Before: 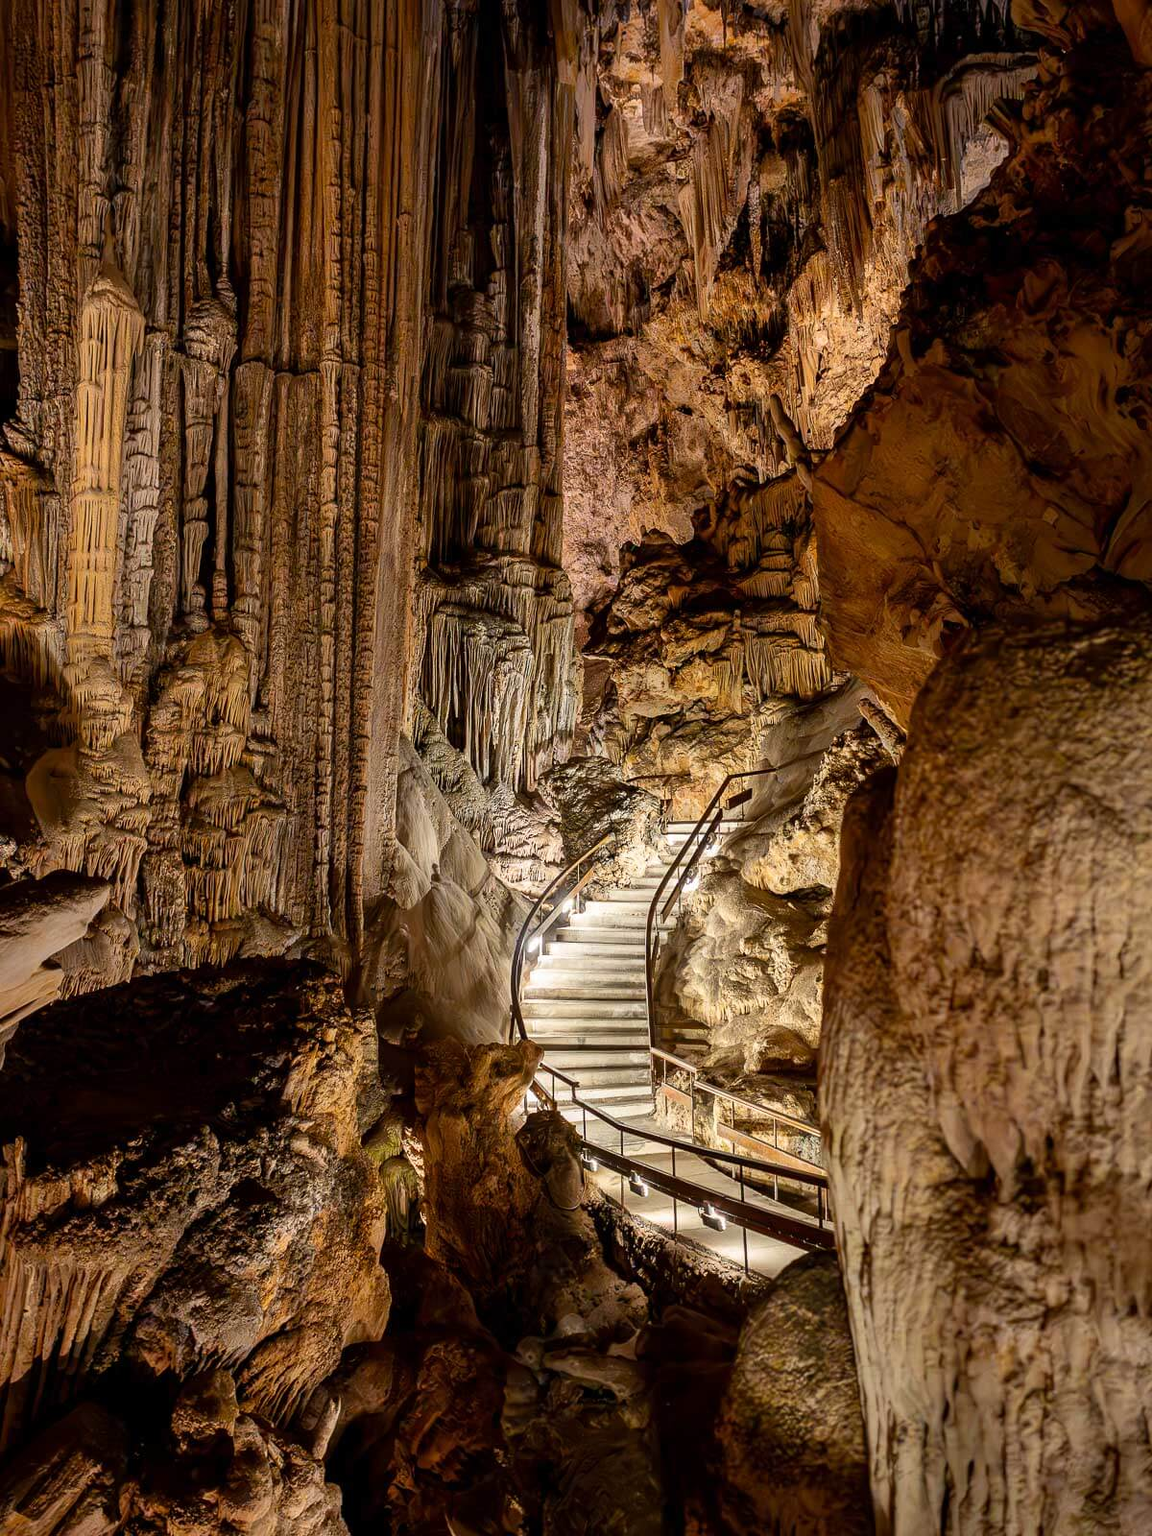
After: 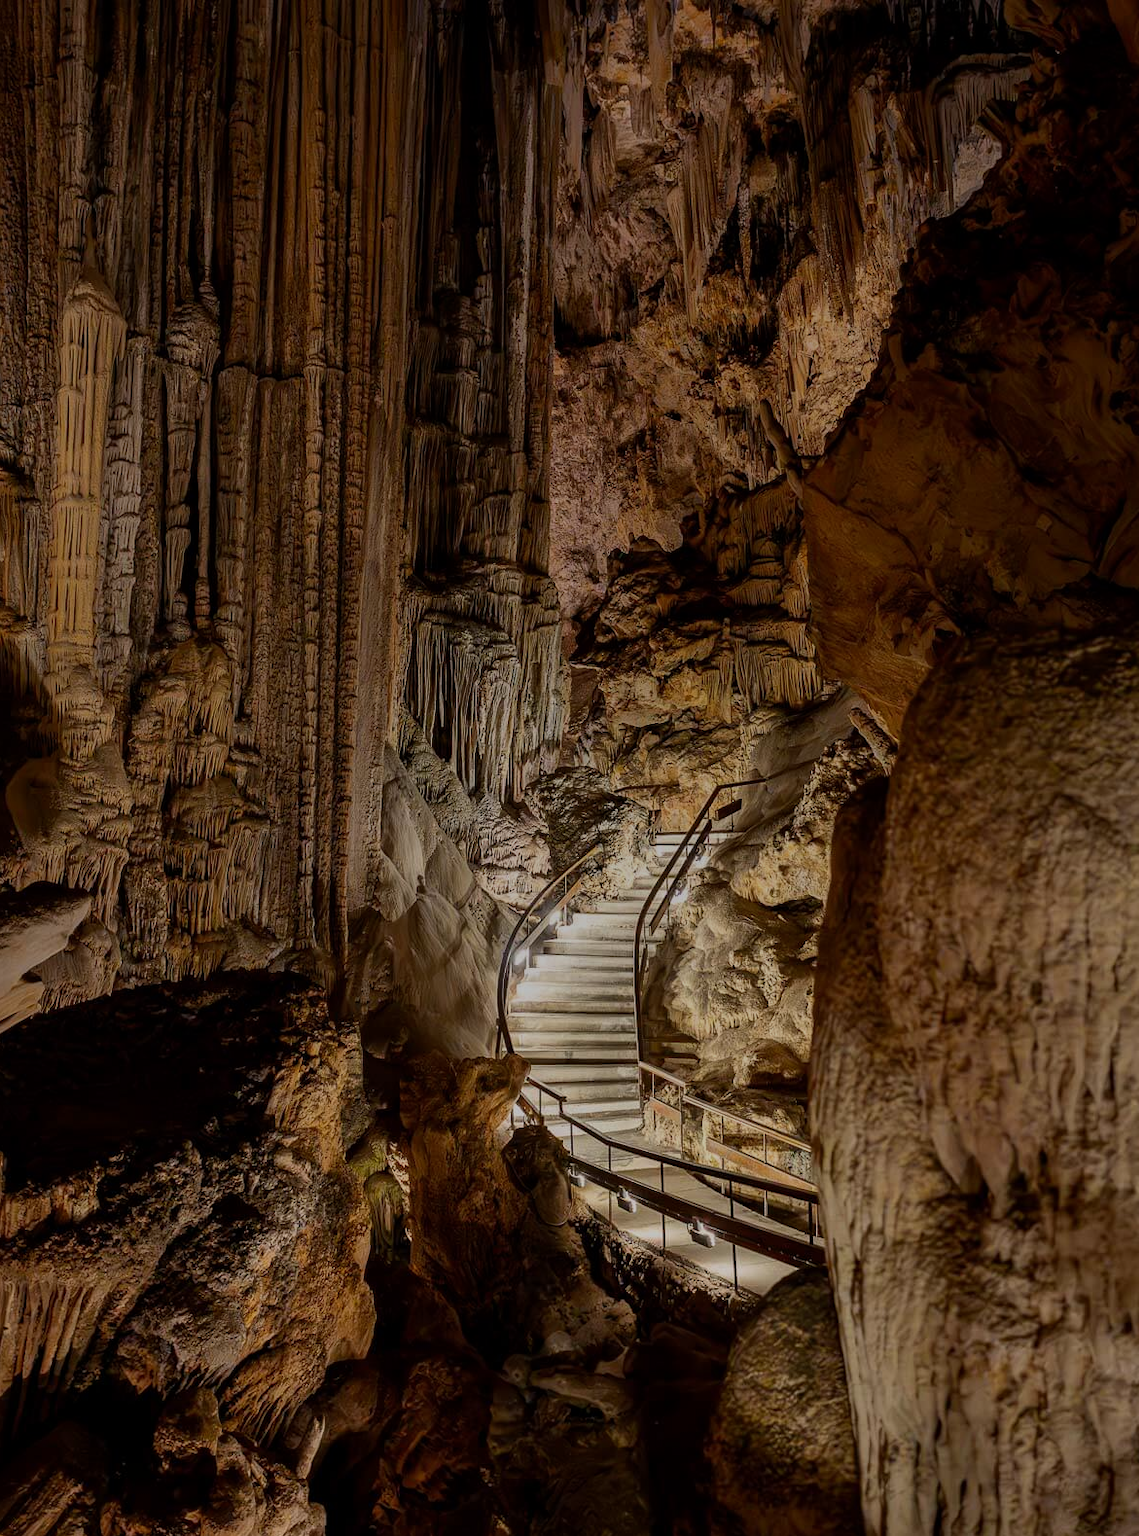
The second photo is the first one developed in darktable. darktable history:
exposure: black level correction 0, exposure -0.766 EV, compensate highlight preservation false
graduated density: rotation -0.352°, offset 57.64
crop and rotate: left 1.774%, right 0.633%, bottom 1.28%
